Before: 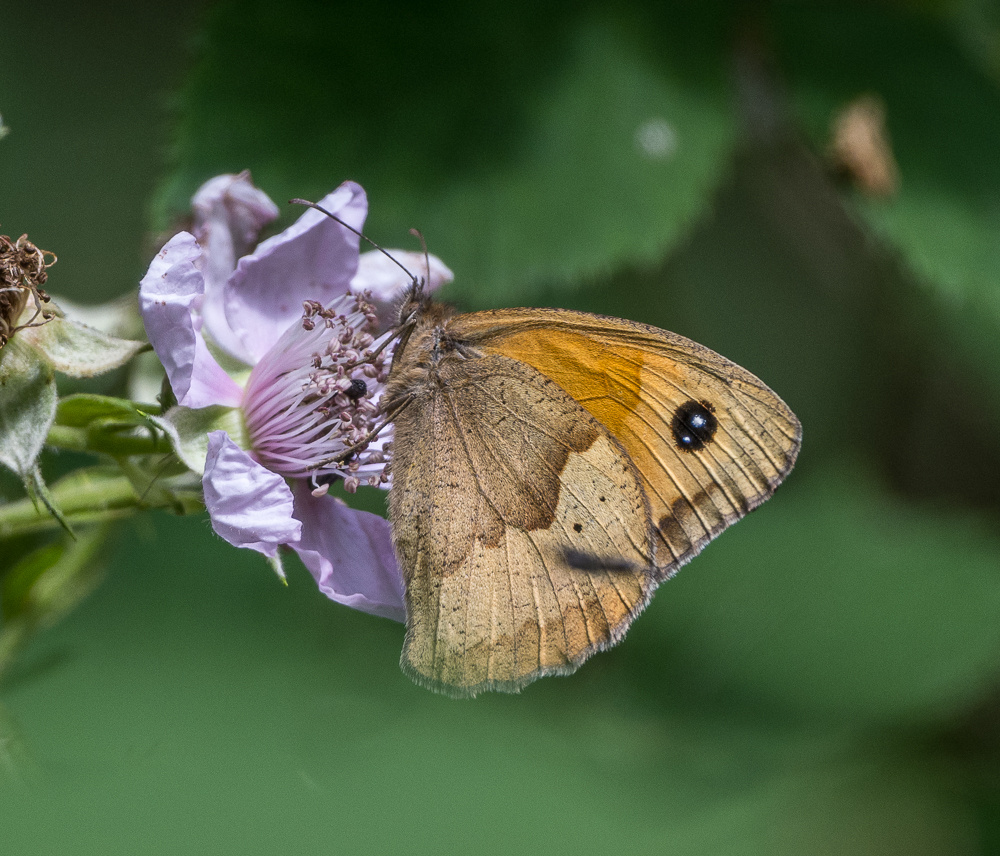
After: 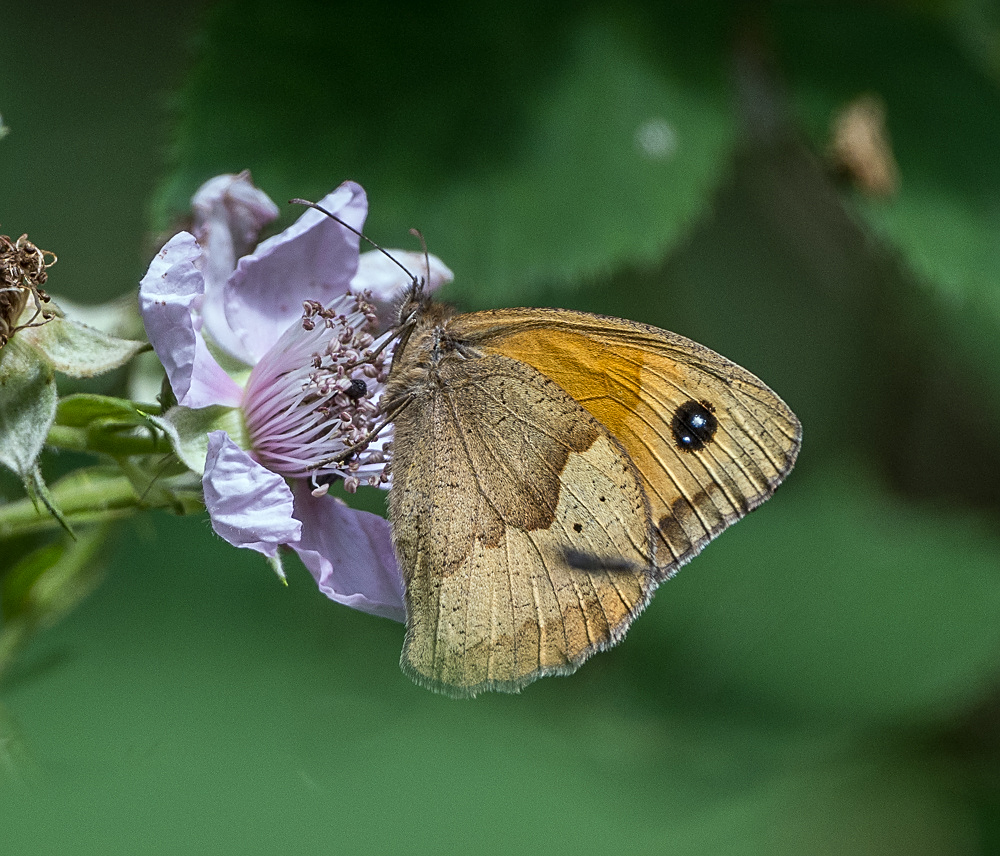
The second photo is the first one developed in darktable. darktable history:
sharpen: on, module defaults
color correction: highlights a* -6.69, highlights b* 0.49
